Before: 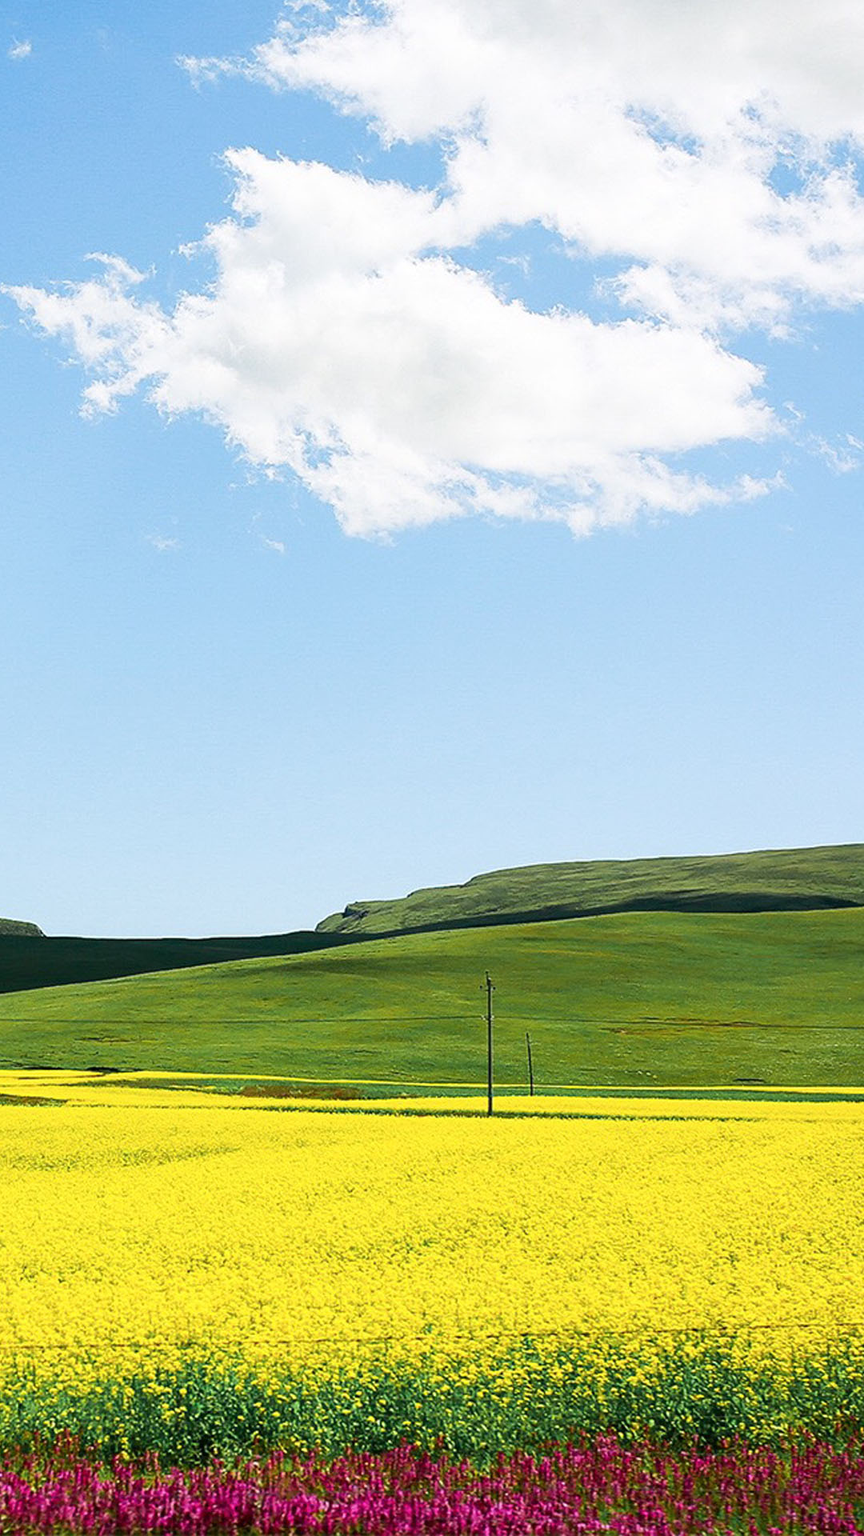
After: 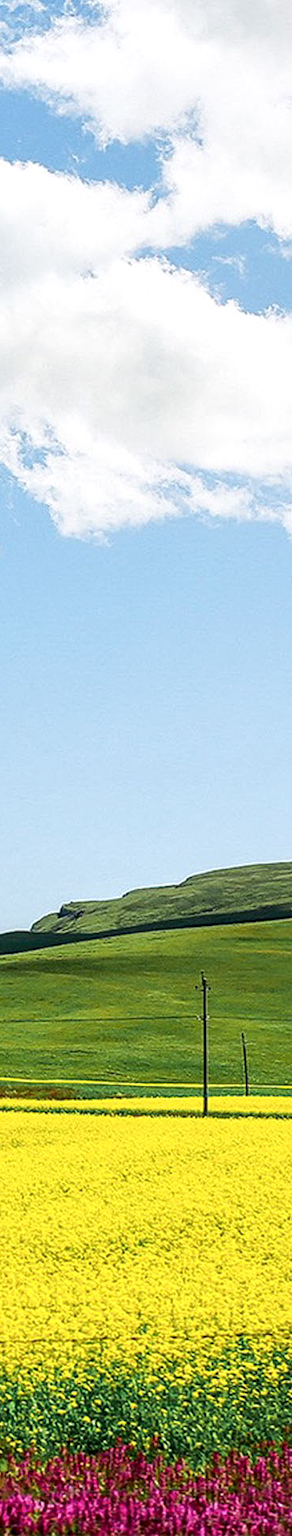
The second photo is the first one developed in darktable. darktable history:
local contrast: detail 130%
crop: left 32.977%, right 33.186%
